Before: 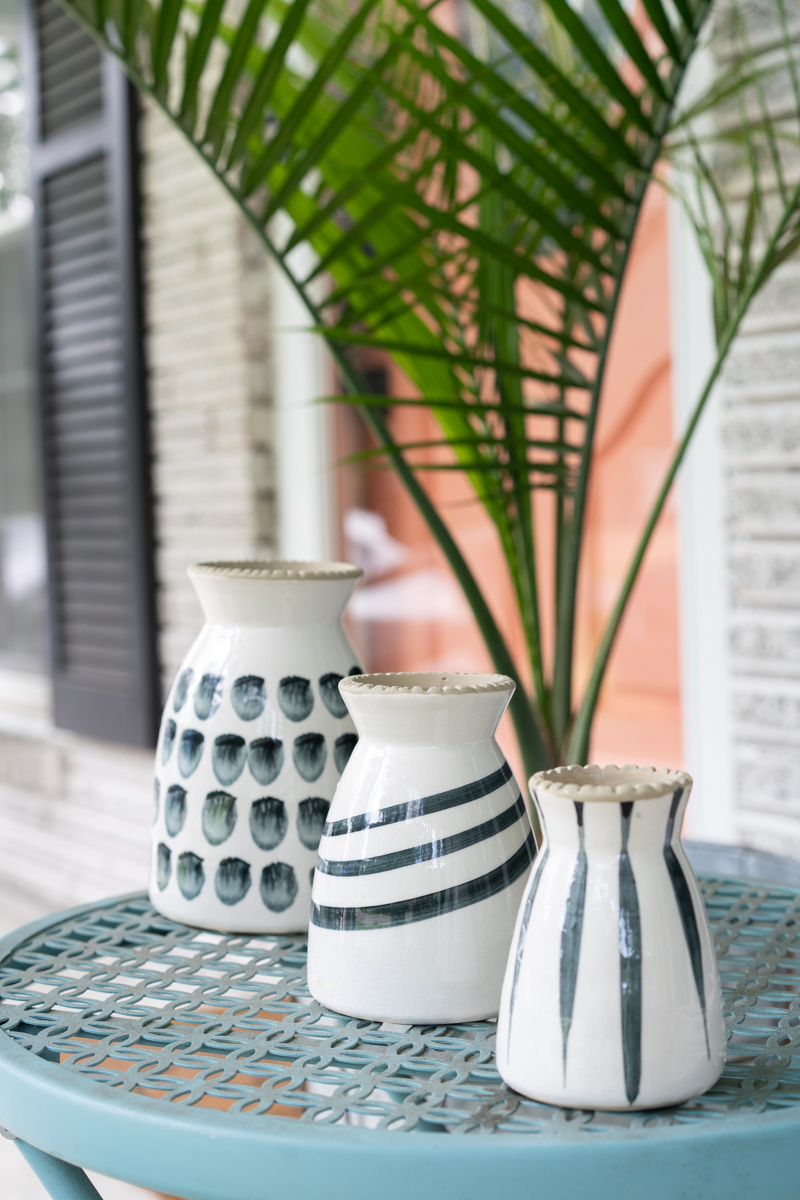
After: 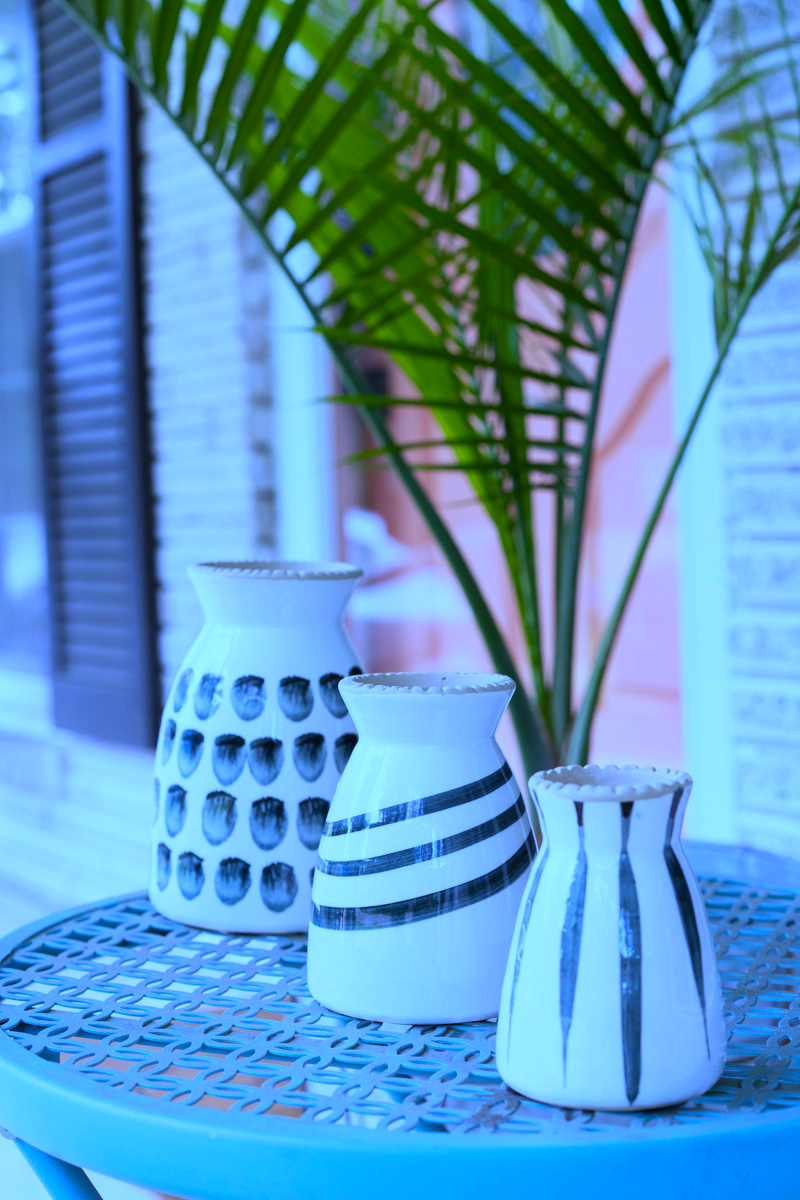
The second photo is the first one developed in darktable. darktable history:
base curve: exposure shift 0, preserve colors none
color balance rgb: perceptual saturation grading › global saturation 25%, global vibrance 20%
white balance: red 0.766, blue 1.537
